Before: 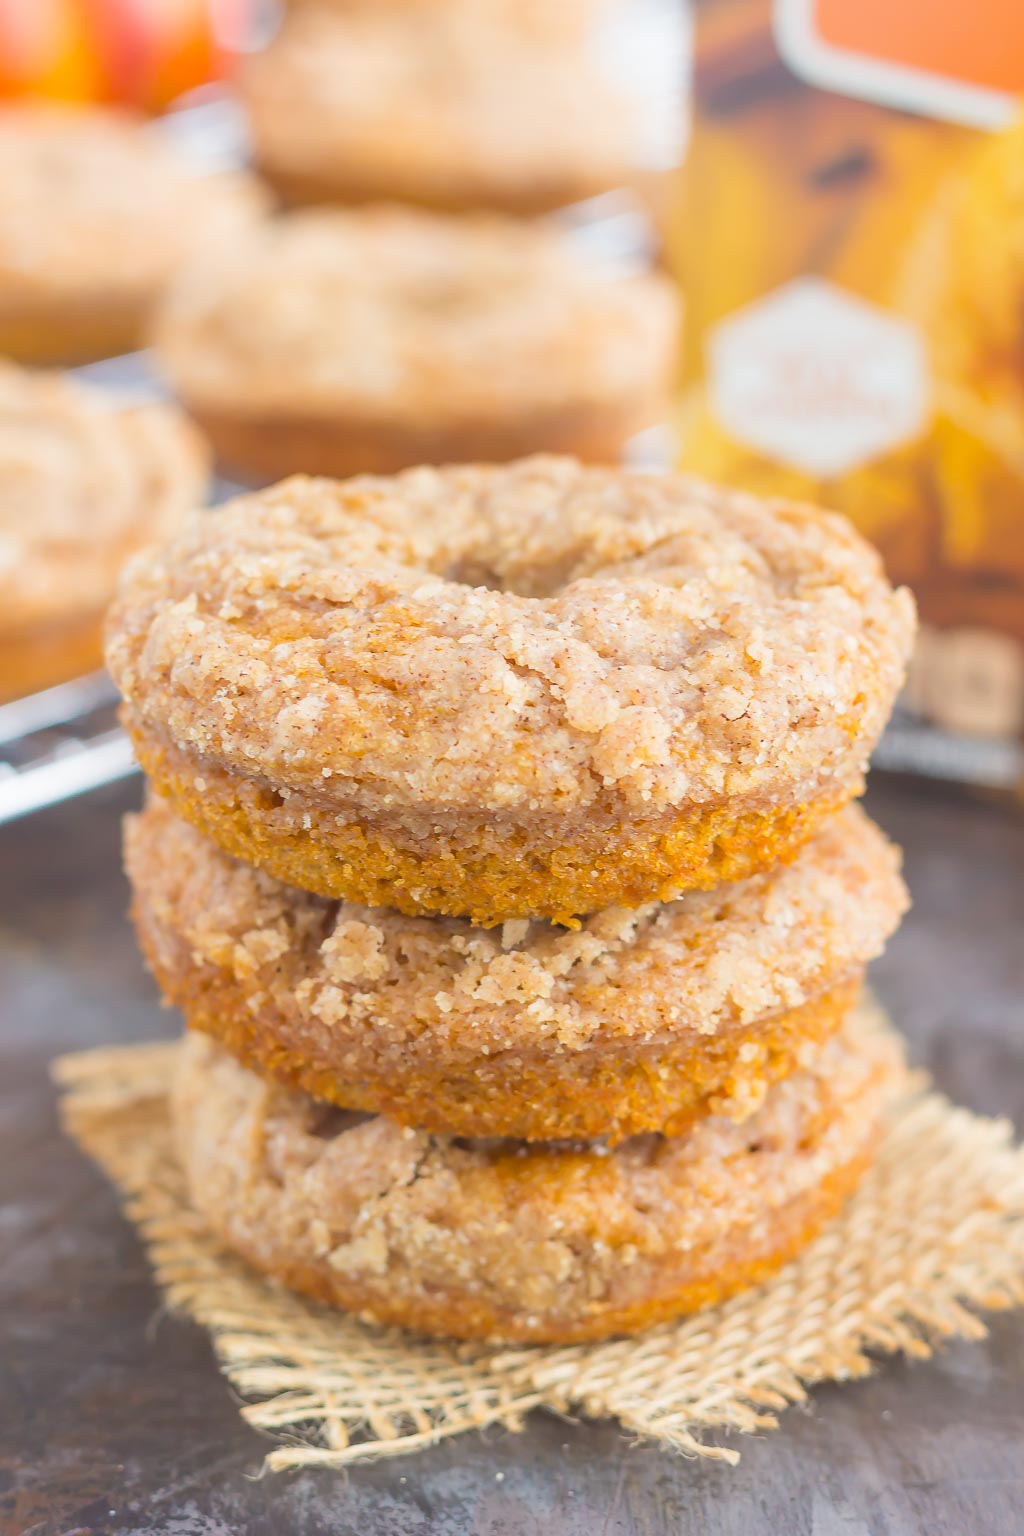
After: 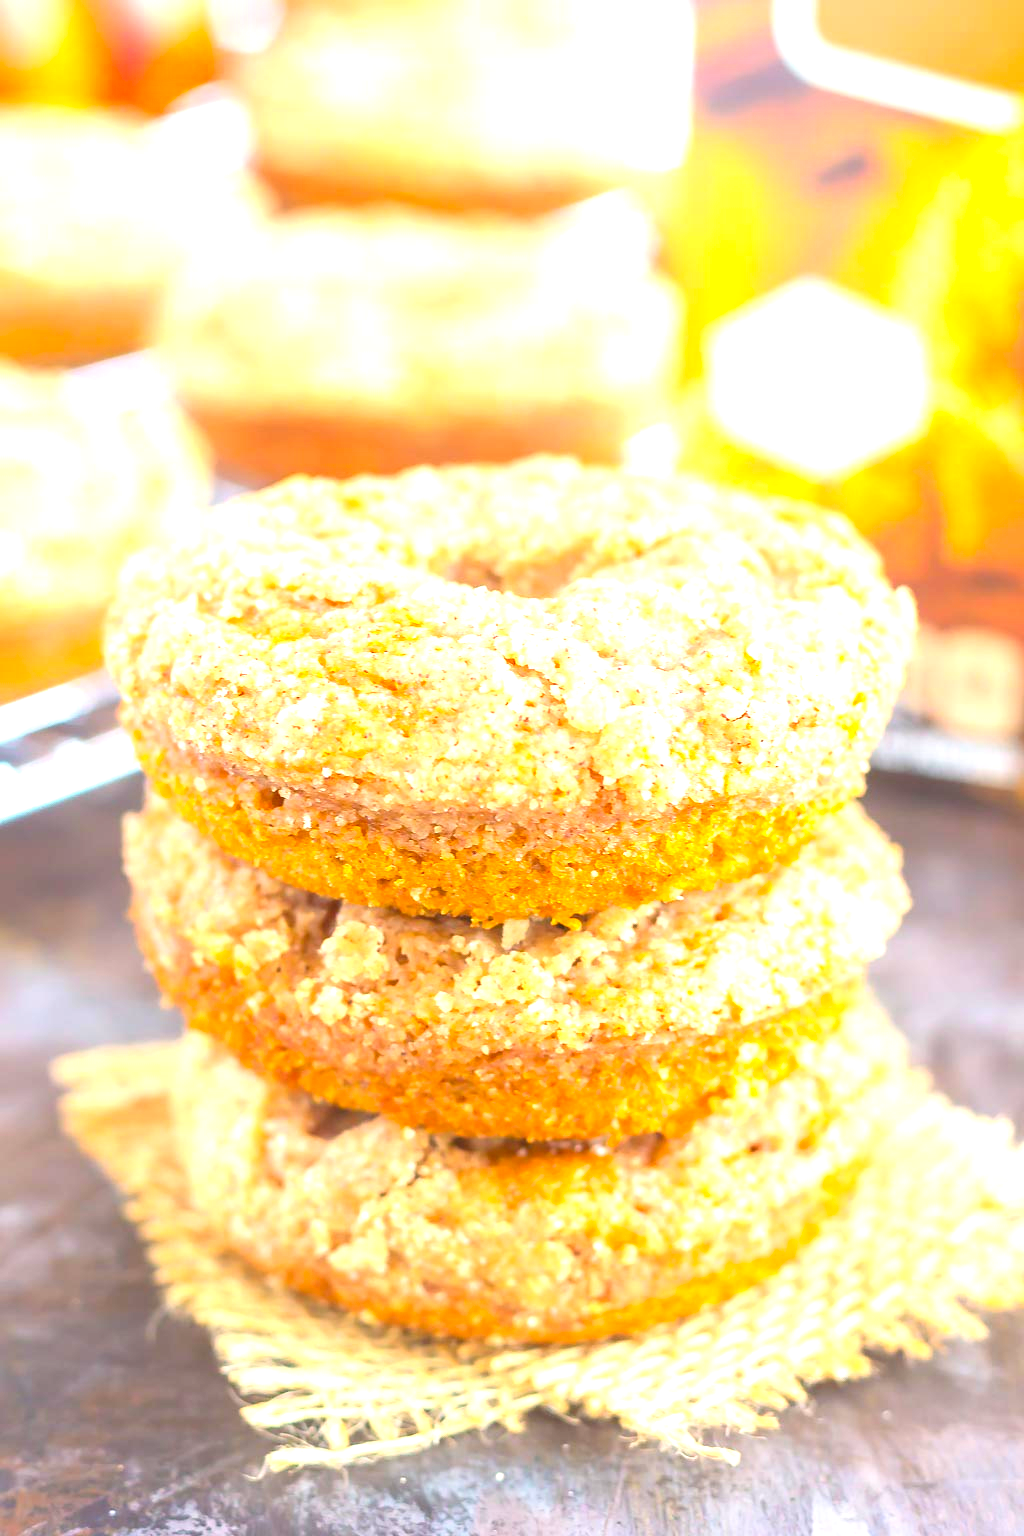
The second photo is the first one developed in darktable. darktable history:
contrast brightness saturation: contrast 0.09, saturation 0.28
exposure: black level correction 0, exposure 1.2 EV, compensate exposure bias true, compensate highlight preservation false
